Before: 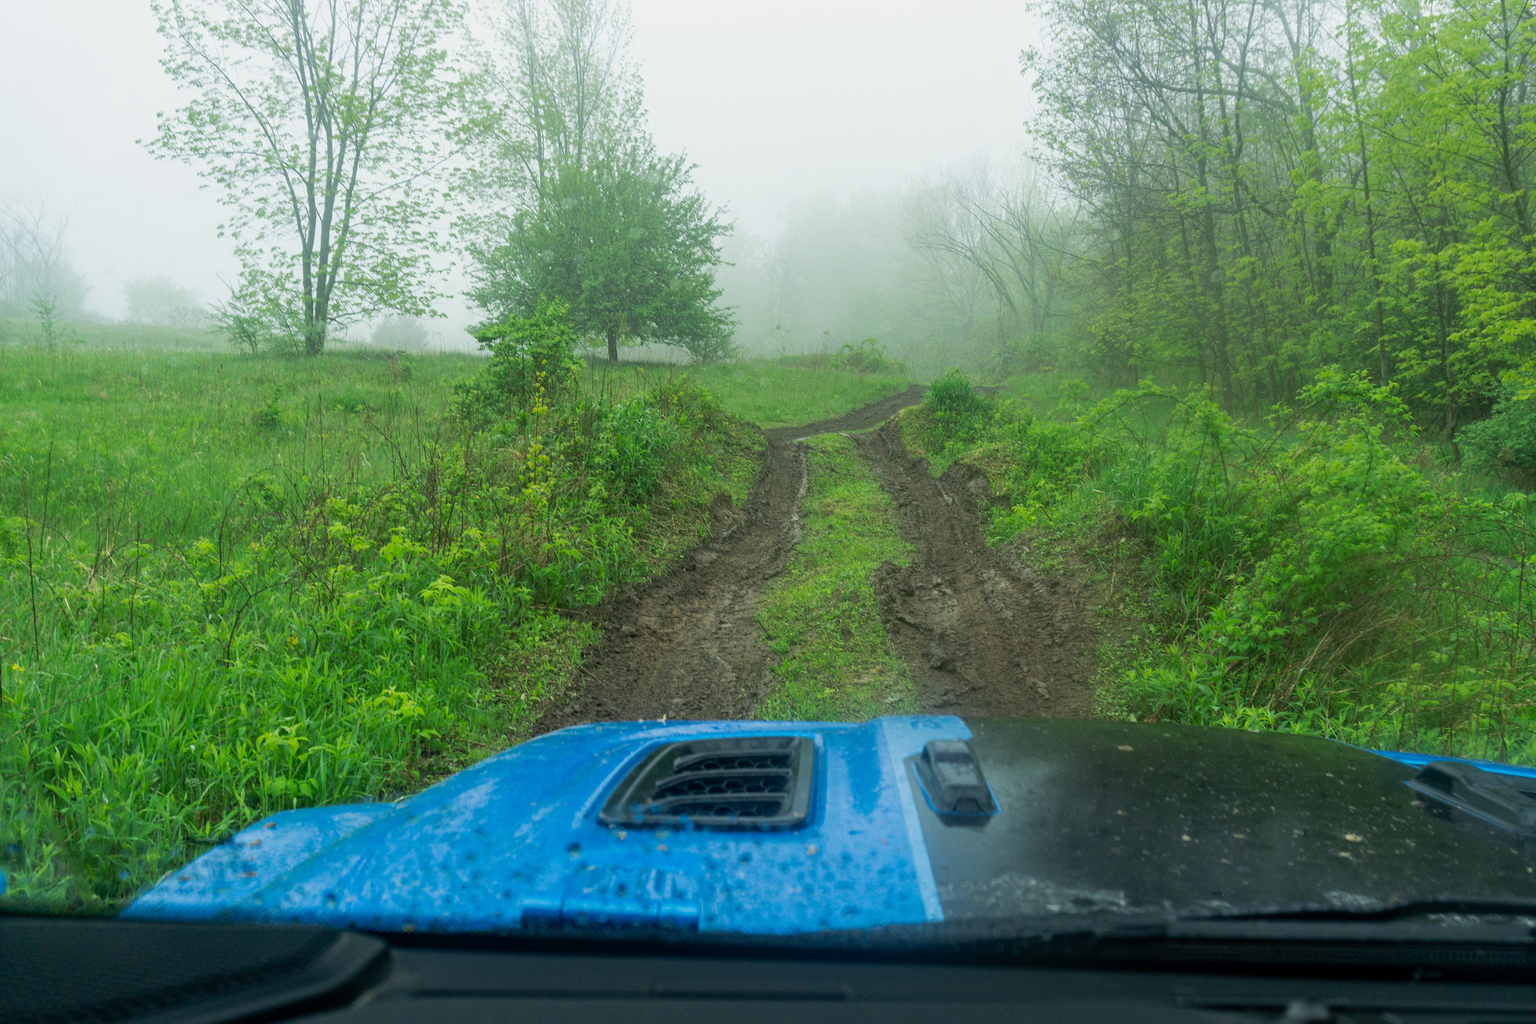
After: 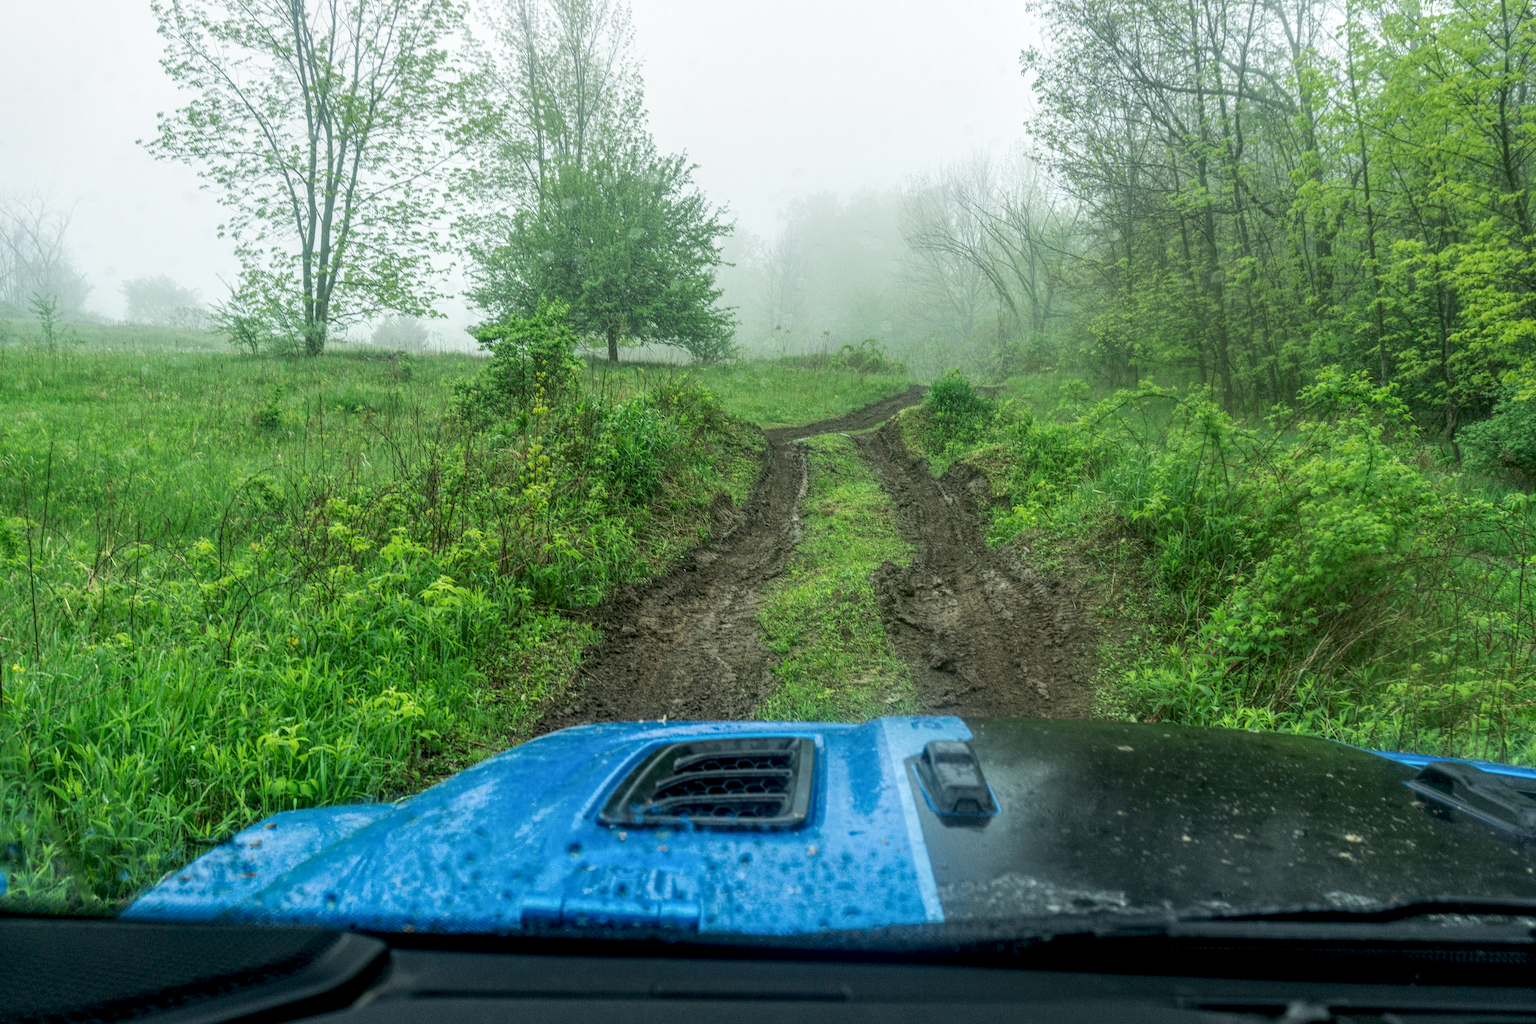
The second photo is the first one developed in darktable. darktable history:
local contrast: highlights 106%, shadows 98%, detail 201%, midtone range 0.2
